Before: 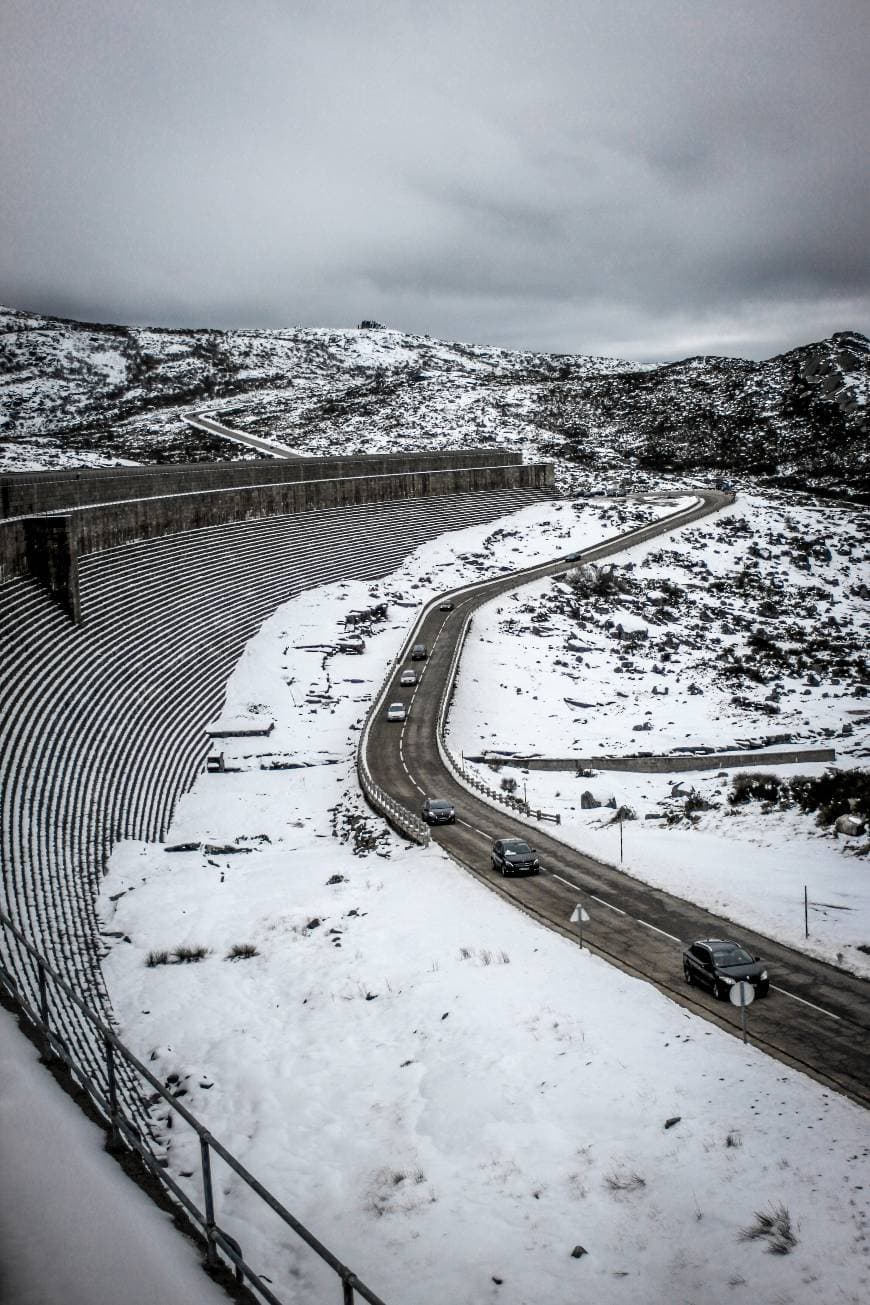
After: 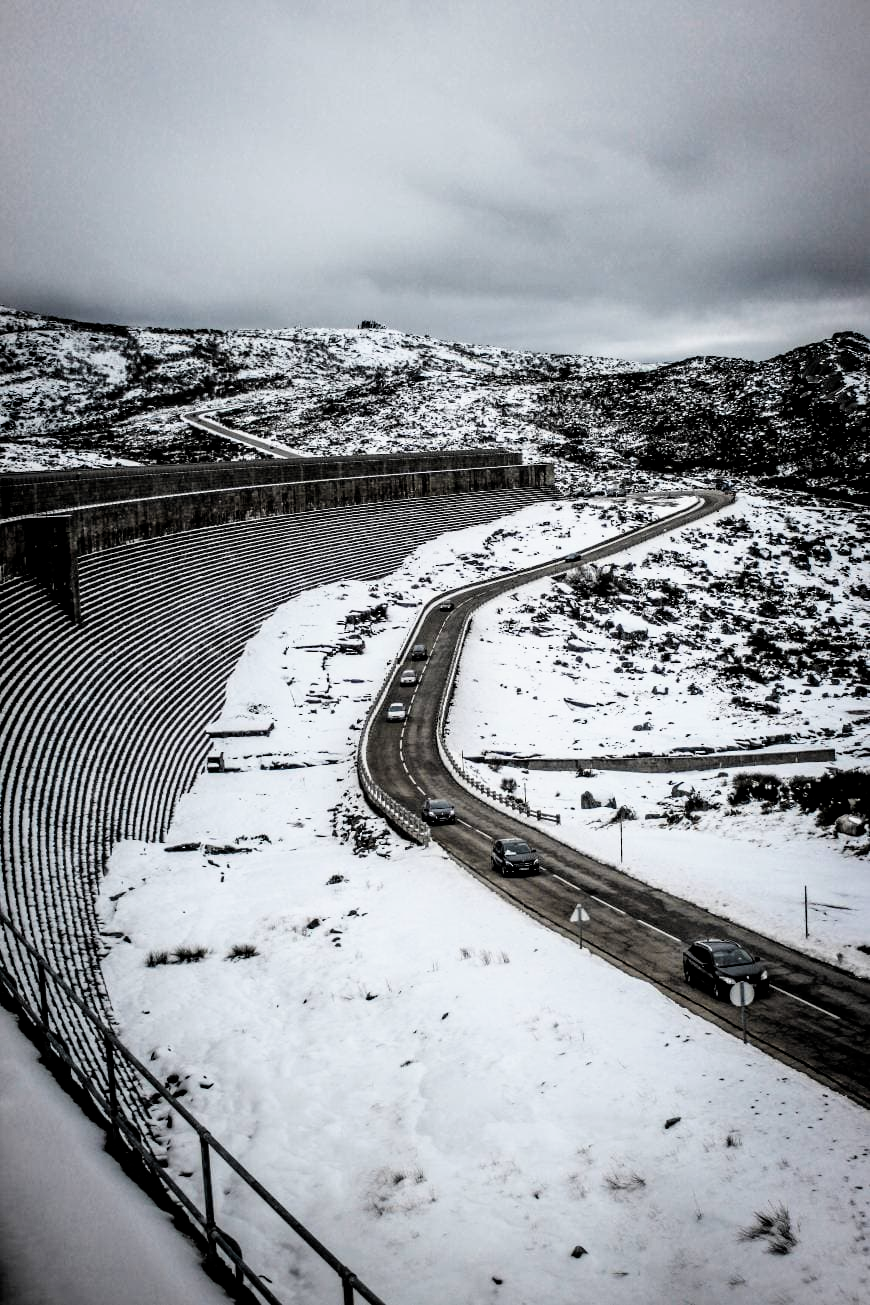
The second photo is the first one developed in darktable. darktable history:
filmic rgb: black relative exposure -6.35 EV, white relative exposure 2.79 EV, target black luminance 0%, hardness 4.57, latitude 67.56%, contrast 1.288, shadows ↔ highlights balance -3.29%
